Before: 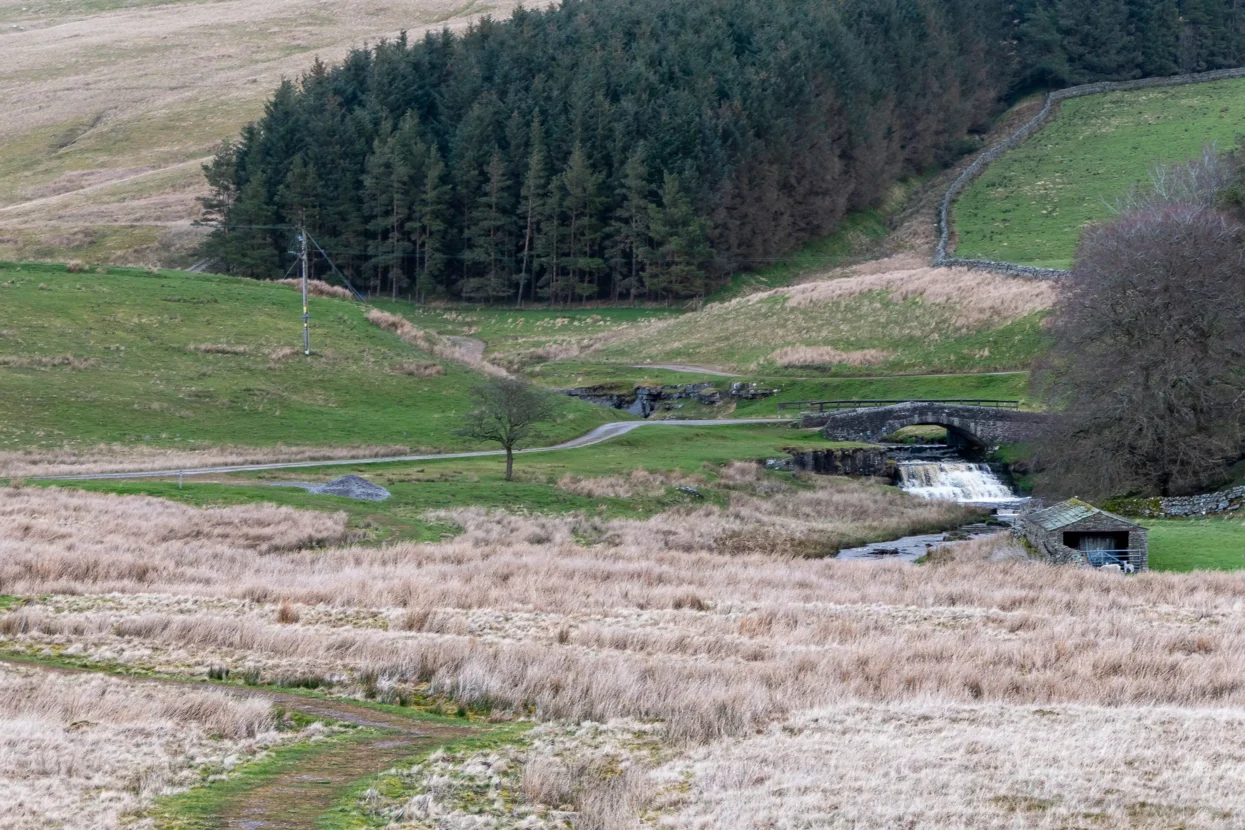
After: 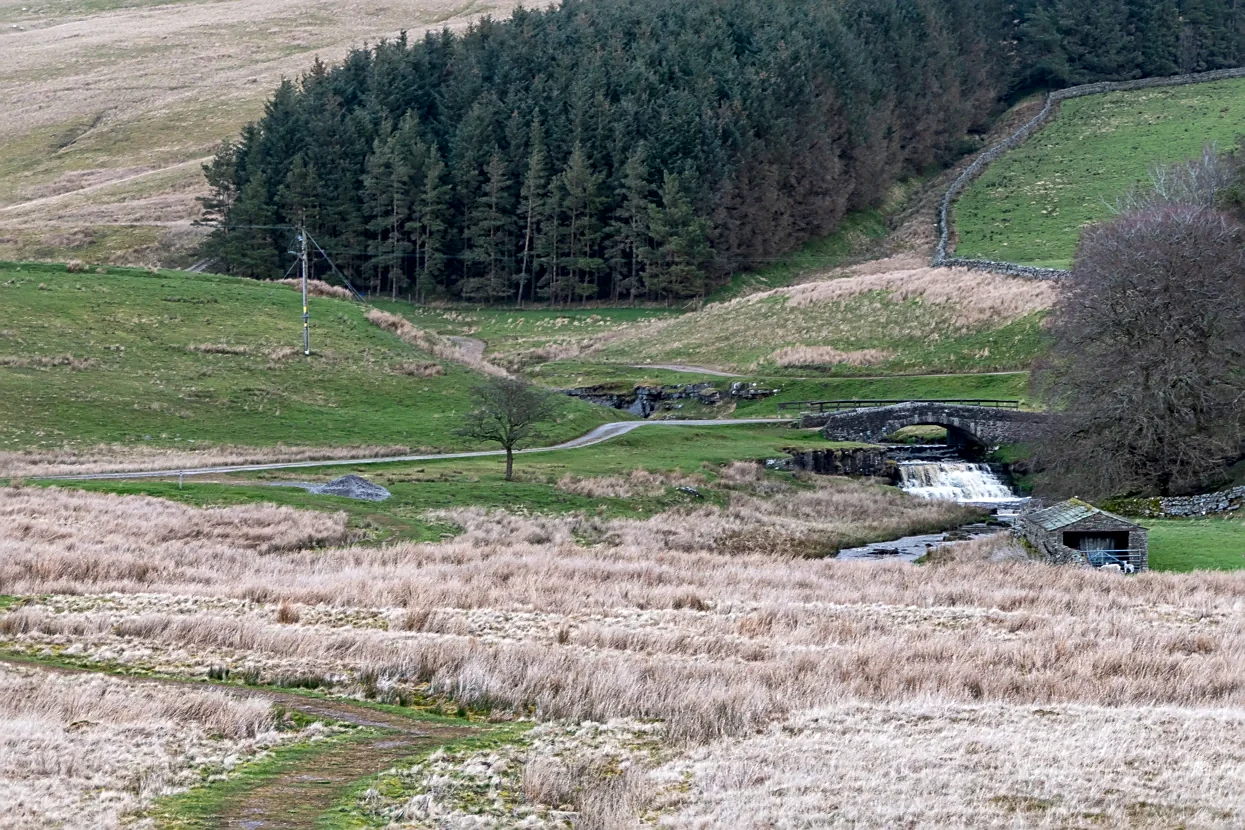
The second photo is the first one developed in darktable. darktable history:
sharpen: on, module defaults
local contrast: mode bilateral grid, contrast 20, coarseness 50, detail 130%, midtone range 0.2
tone equalizer: on, module defaults
